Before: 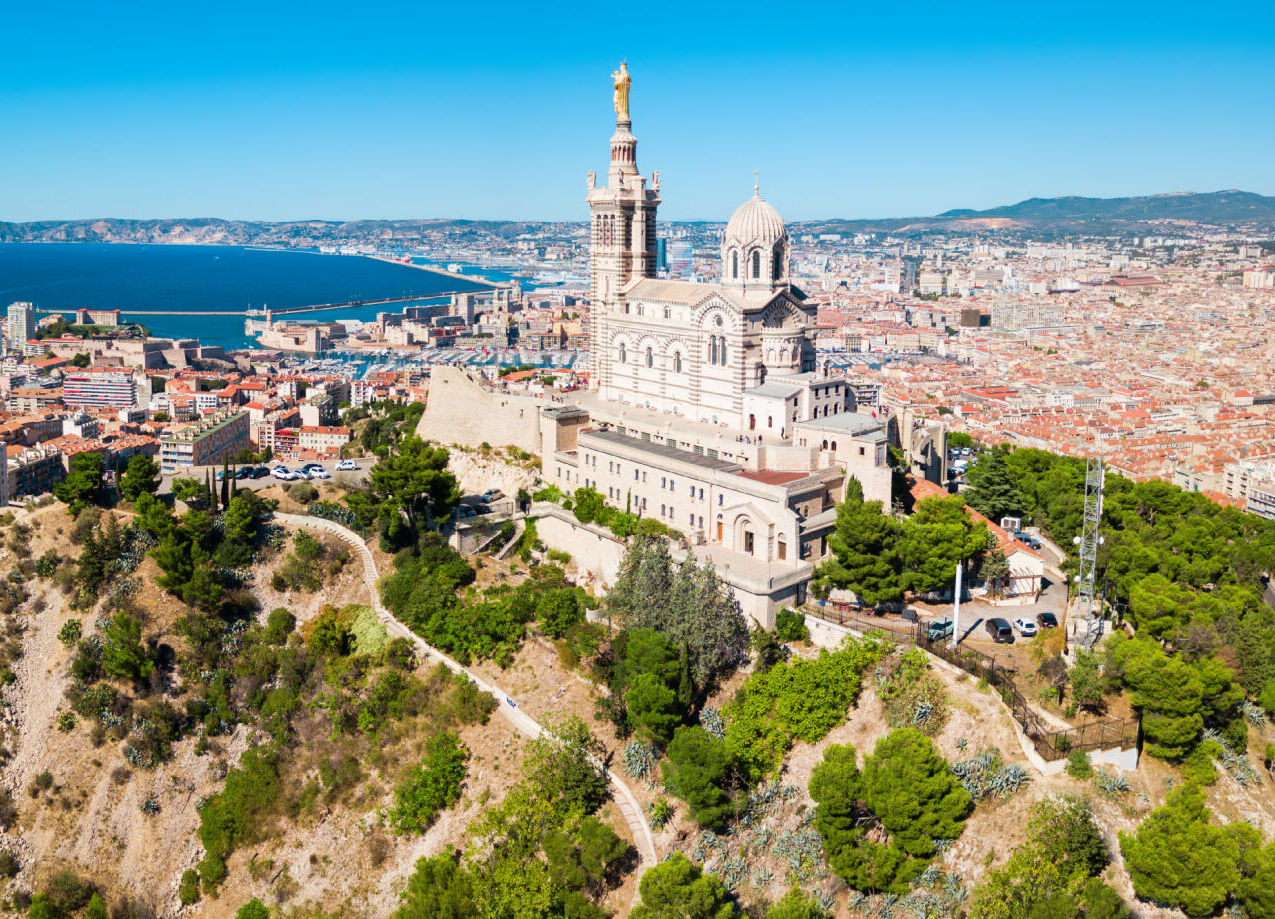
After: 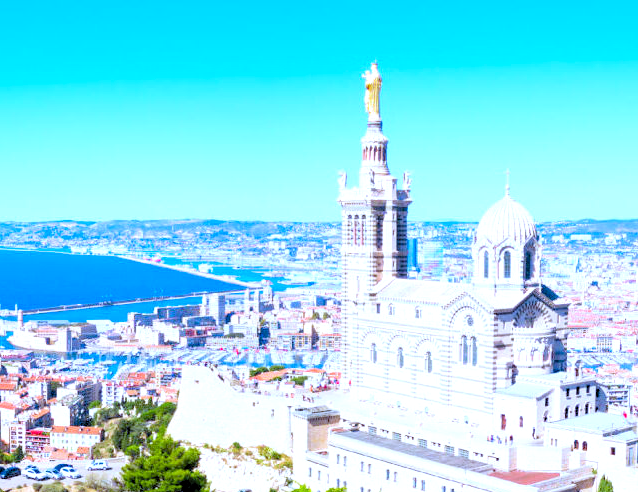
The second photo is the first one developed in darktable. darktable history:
white balance: red 0.871, blue 1.249
levels: levels [0.036, 0.364, 0.827]
crop: left 19.556%, right 30.401%, bottom 46.458%
